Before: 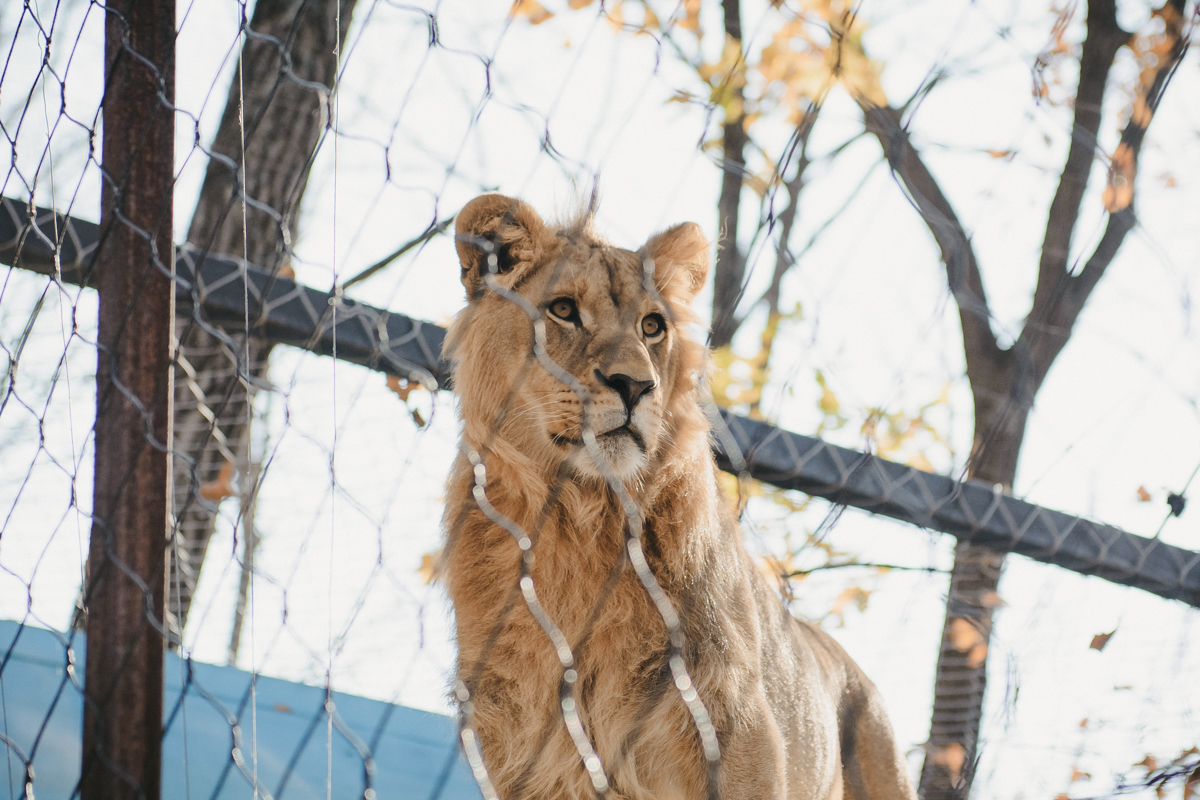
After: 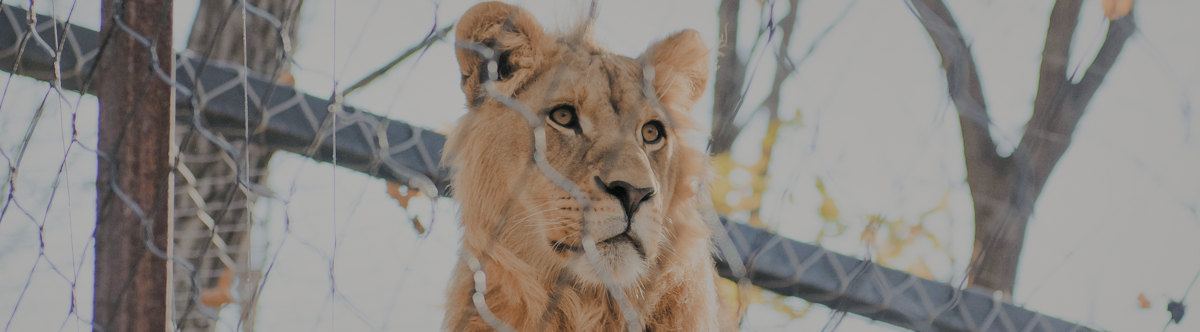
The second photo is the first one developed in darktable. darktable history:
filmic rgb: black relative exposure -7.06 EV, white relative exposure 6.06 EV, target black luminance 0%, hardness 2.76, latitude 61.04%, contrast 0.7, highlights saturation mix 10.78%, shadows ↔ highlights balance -0.088%
shadows and highlights: on, module defaults
crop and rotate: top 24.156%, bottom 34.337%
